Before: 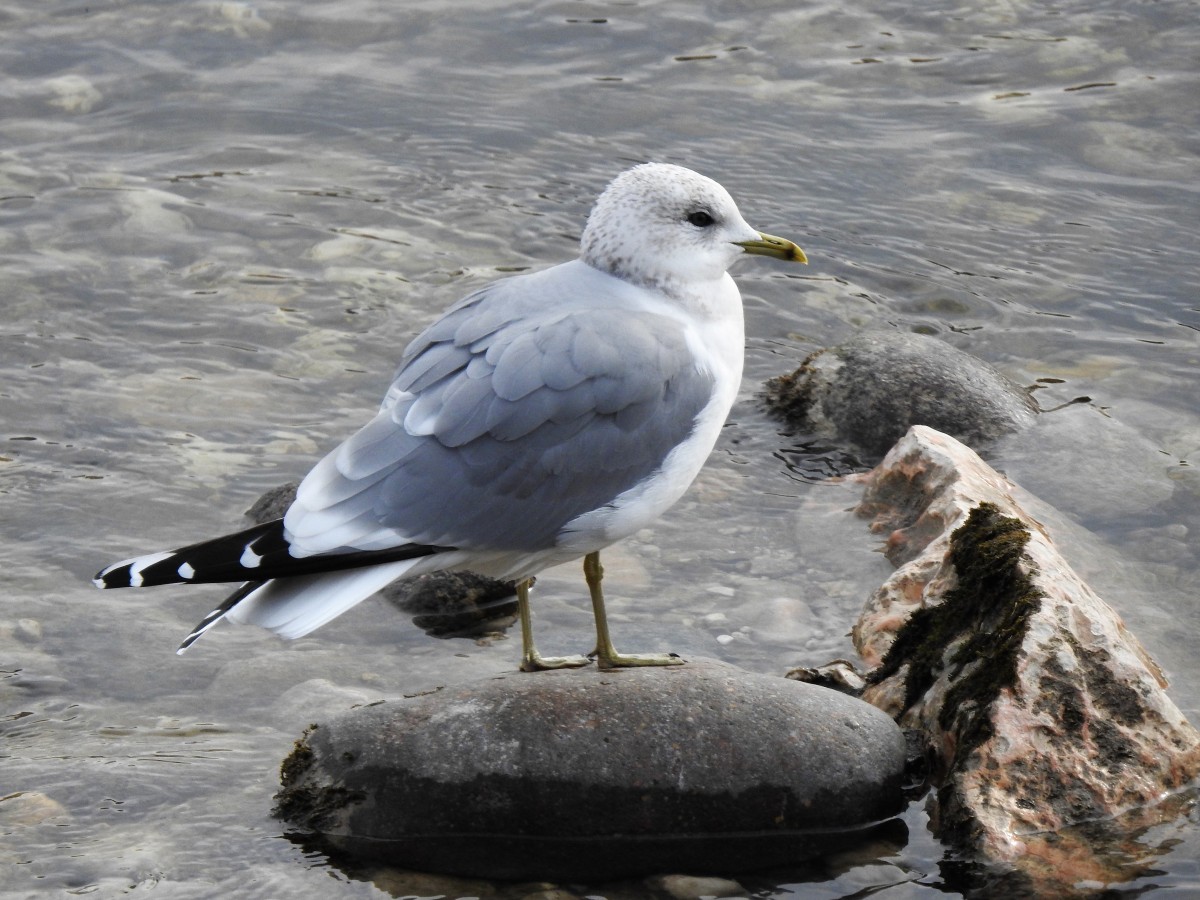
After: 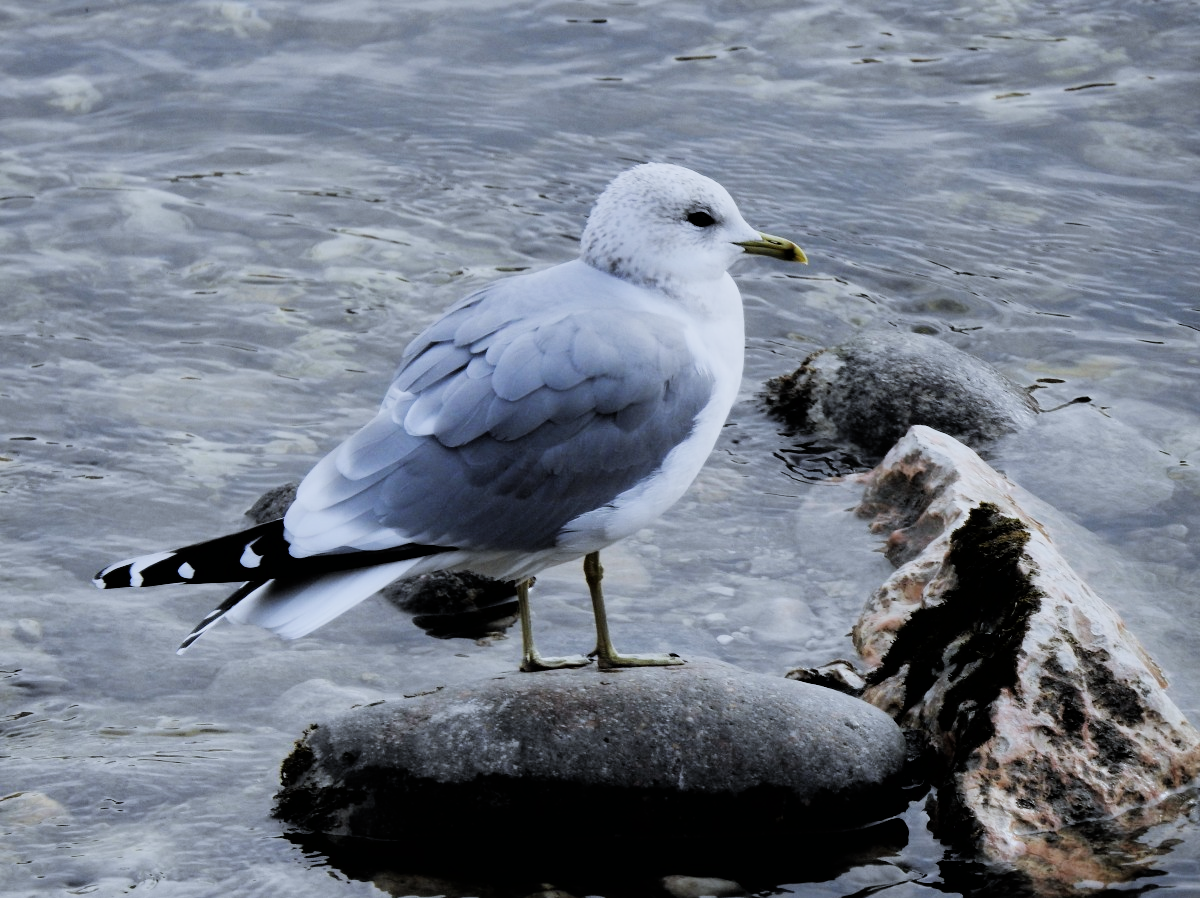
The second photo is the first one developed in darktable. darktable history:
exposure: compensate highlight preservation false
crop: top 0.05%, bottom 0.098%
filmic rgb: black relative exposure -5 EV, hardness 2.88, contrast 1.3, highlights saturation mix -30%
white balance: red 0.931, blue 1.11
